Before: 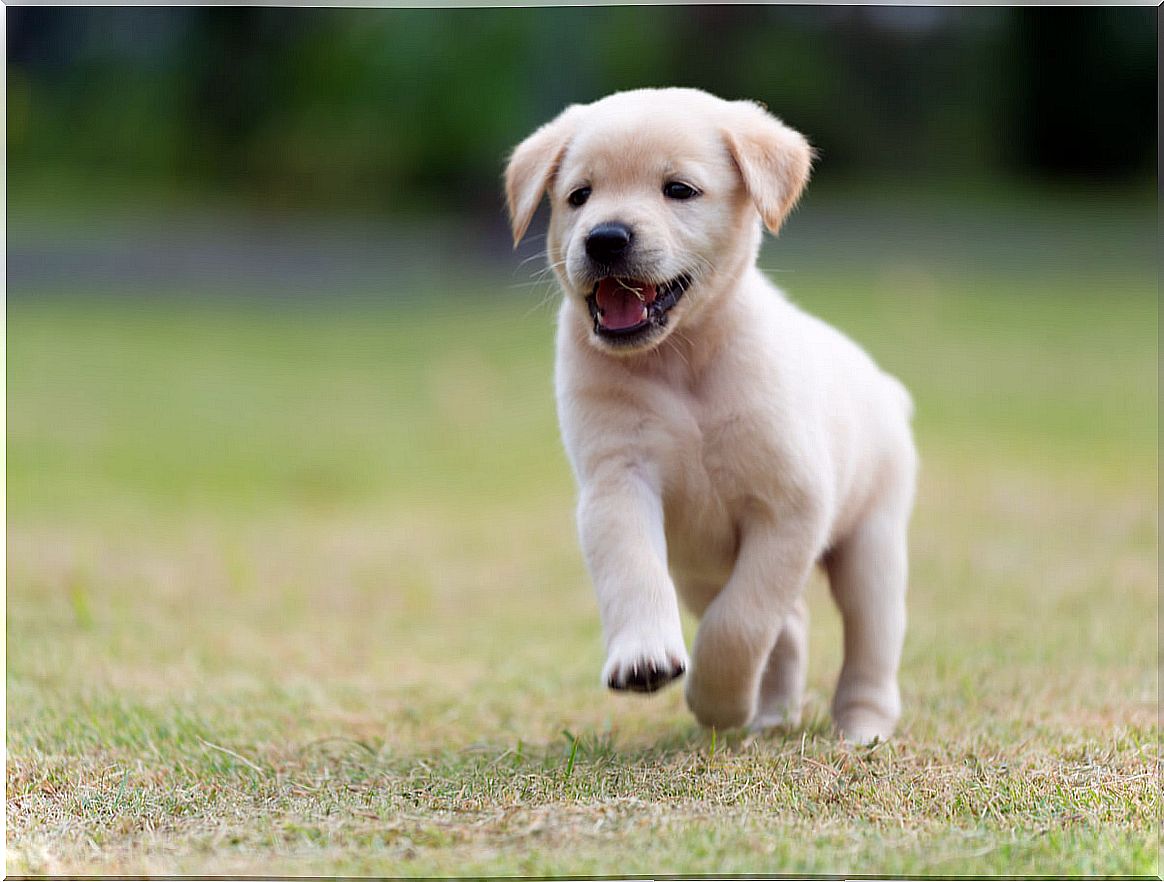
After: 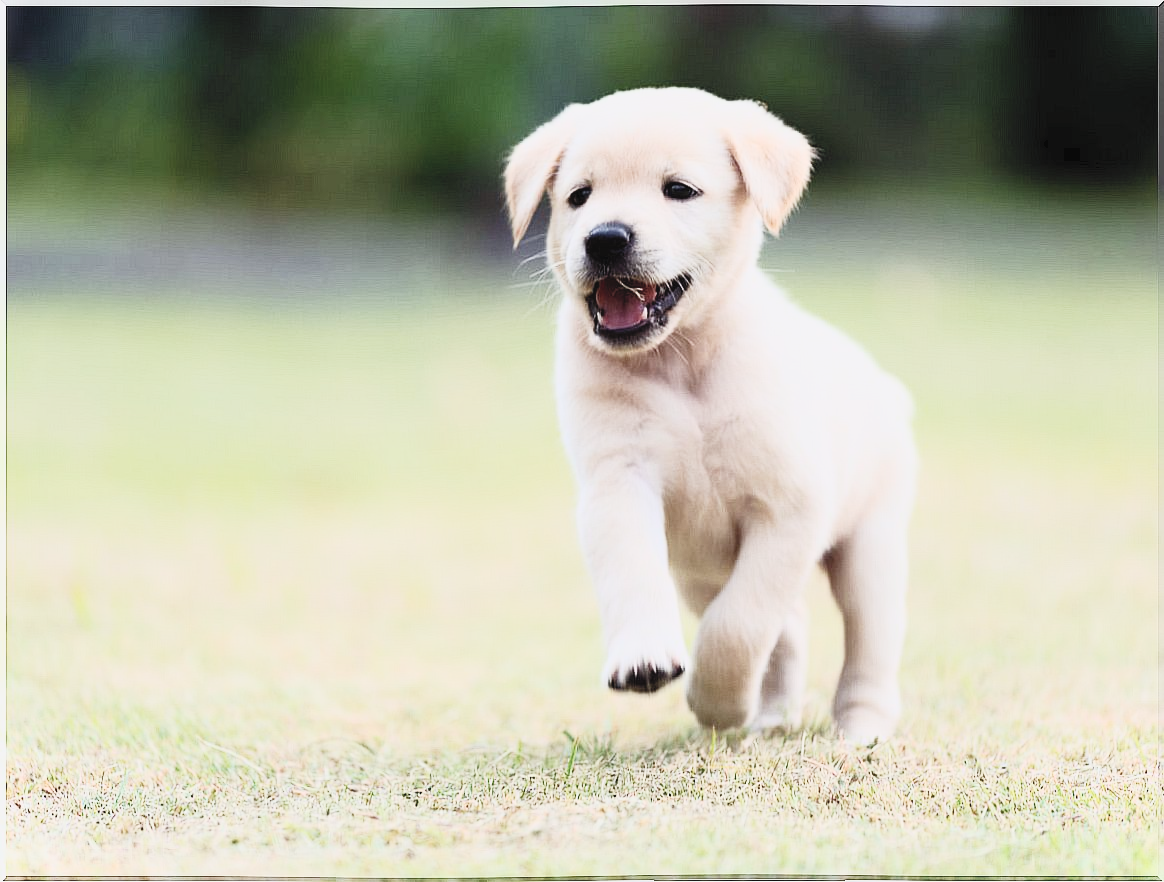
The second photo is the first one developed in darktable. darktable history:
contrast brightness saturation: contrast 0.429, brightness 0.564, saturation -0.185
tone curve: curves: ch0 [(0, 0.025) (0.15, 0.143) (0.452, 0.486) (0.751, 0.788) (1, 0.961)]; ch1 [(0, 0) (0.43, 0.408) (0.476, 0.469) (0.497, 0.494) (0.546, 0.571) (0.566, 0.607) (0.62, 0.657) (1, 1)]; ch2 [(0, 0) (0.386, 0.397) (0.505, 0.498) (0.547, 0.546) (0.579, 0.58) (1, 1)], preserve colors none
